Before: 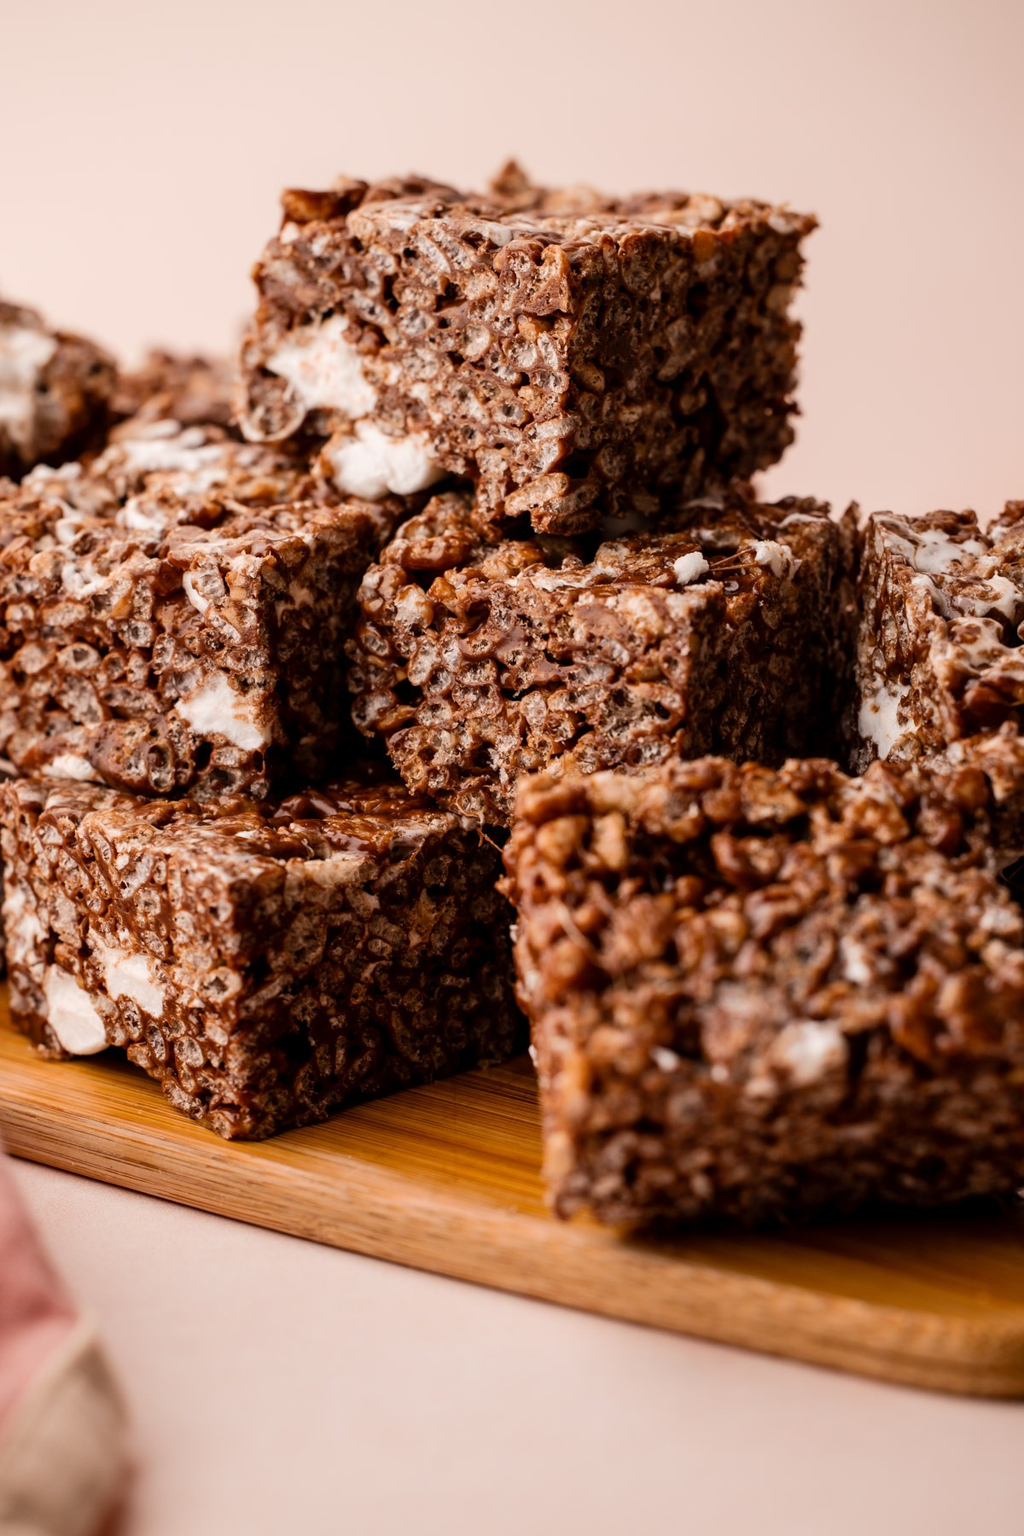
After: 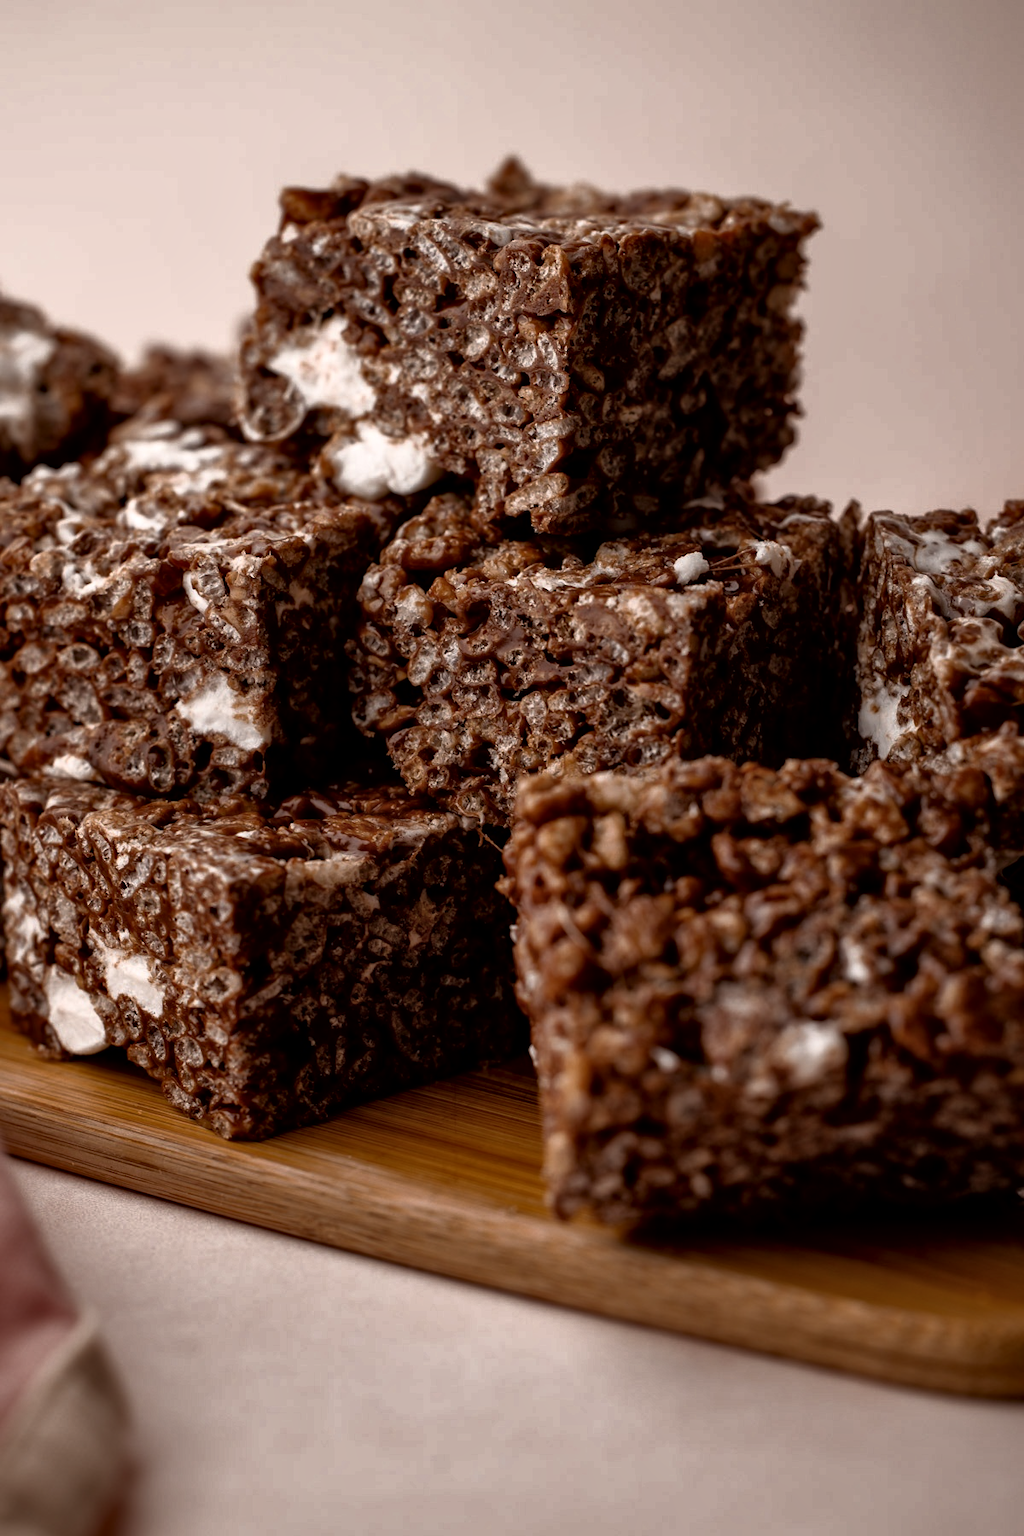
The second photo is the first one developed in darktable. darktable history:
local contrast: mode bilateral grid, contrast 25, coarseness 60, detail 151%, midtone range 0.2
base curve: curves: ch0 [(0, 0) (0.564, 0.291) (0.802, 0.731) (1, 1)]
